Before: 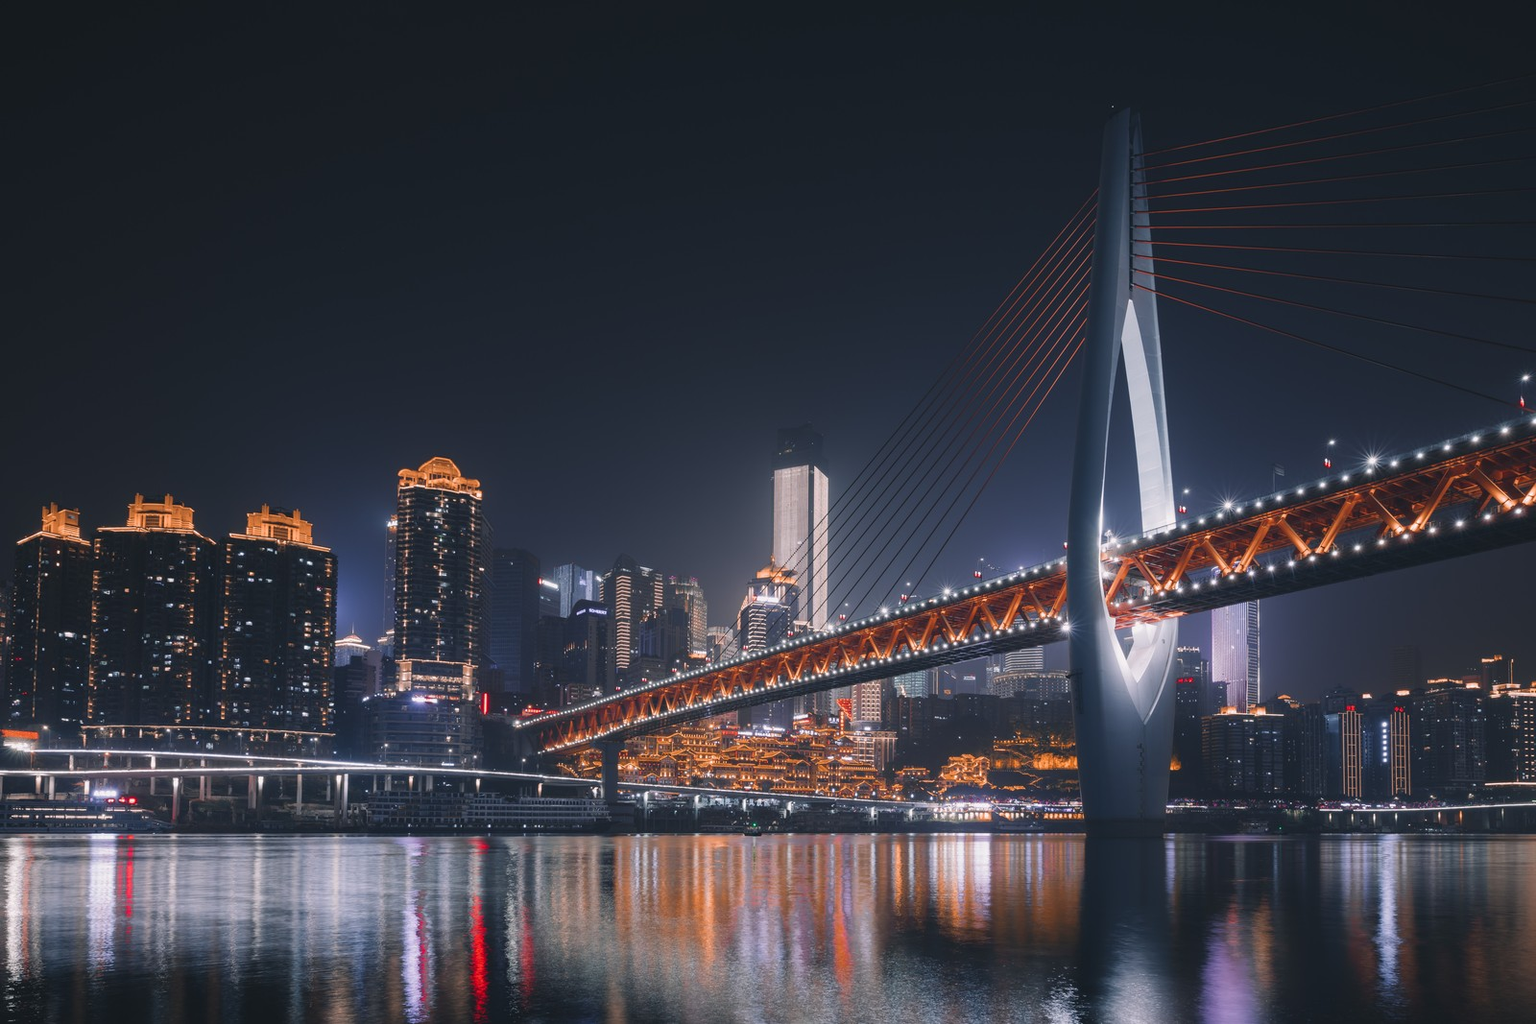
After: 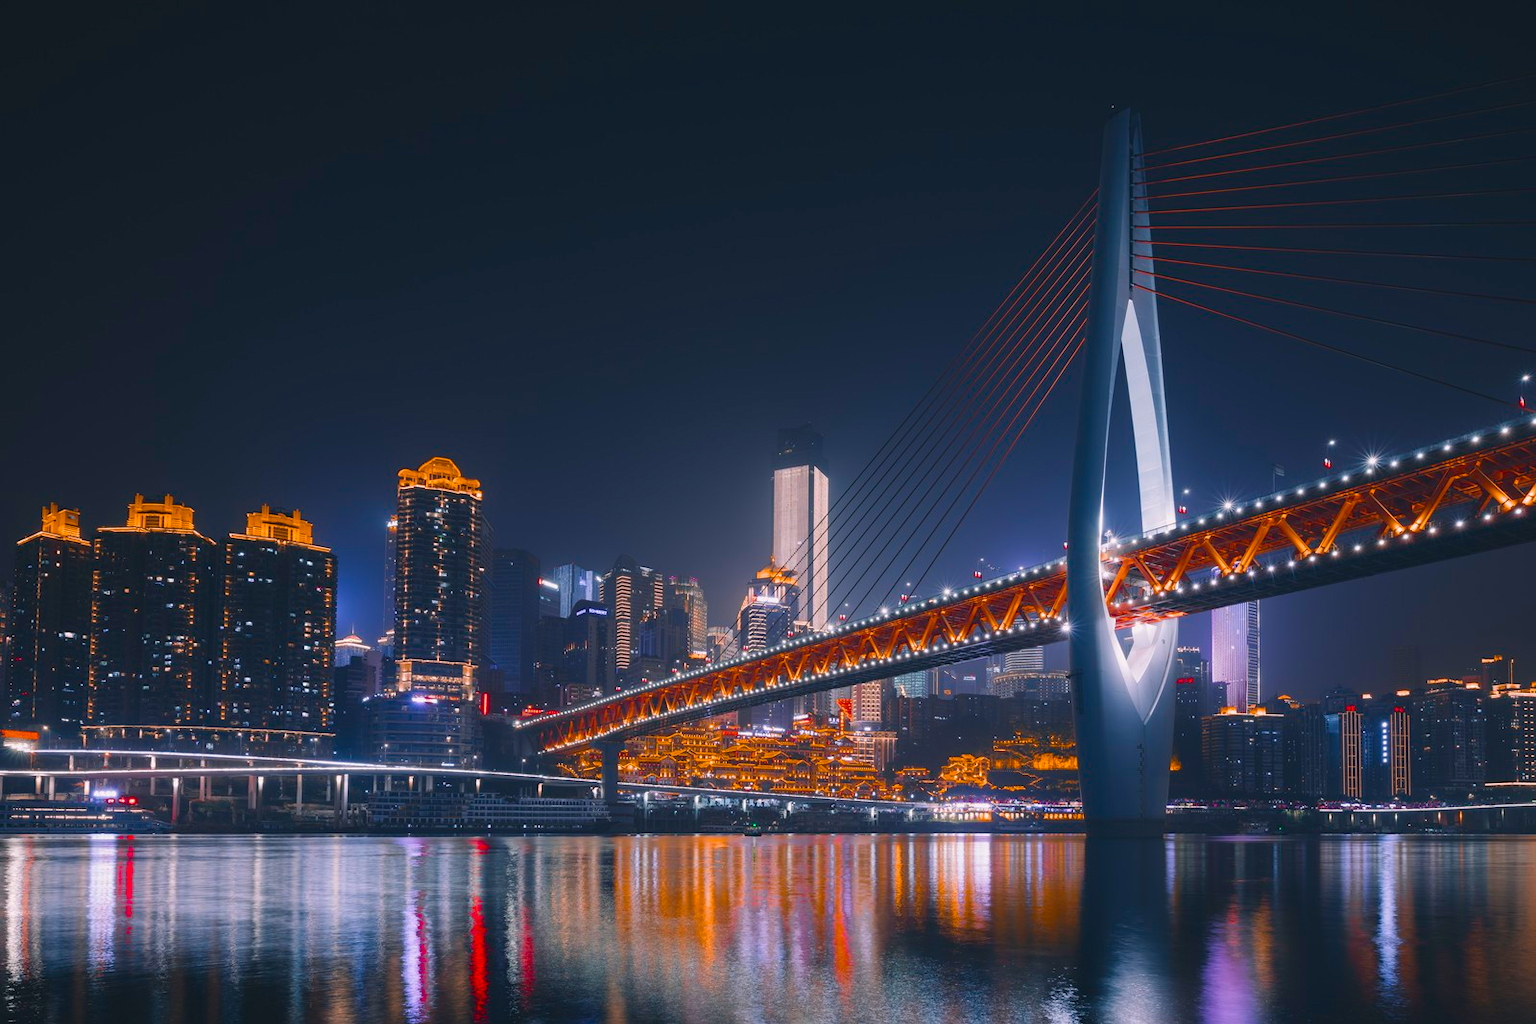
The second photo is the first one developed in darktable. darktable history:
color balance rgb: linear chroma grading › global chroma 20.46%, perceptual saturation grading › global saturation 31.154%, global vibrance 32.303%
